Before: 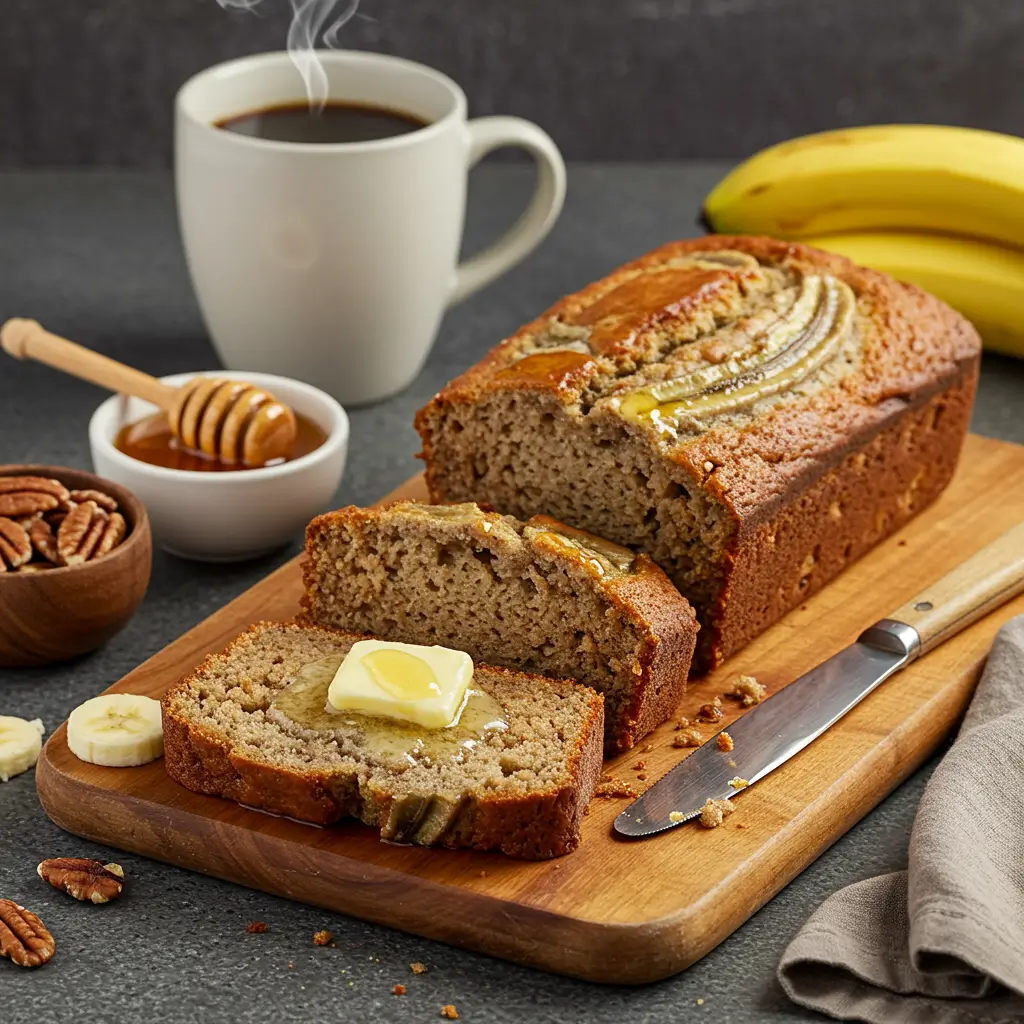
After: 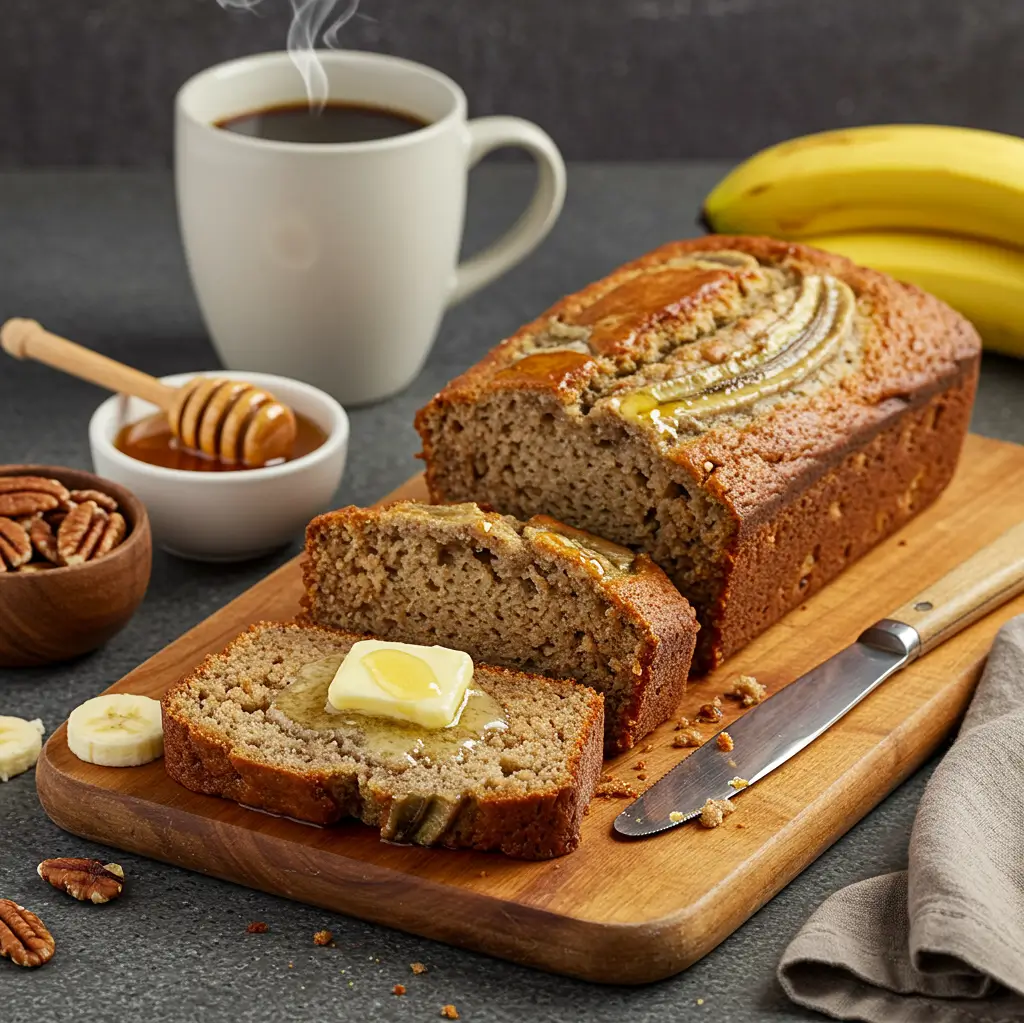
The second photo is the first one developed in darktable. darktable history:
tone equalizer: -7 EV 0.13 EV, smoothing diameter 25%, edges refinement/feathering 10, preserve details guided filter
crop: bottom 0.071%
sharpen: radius 2.883, amount 0.868, threshold 47.523
